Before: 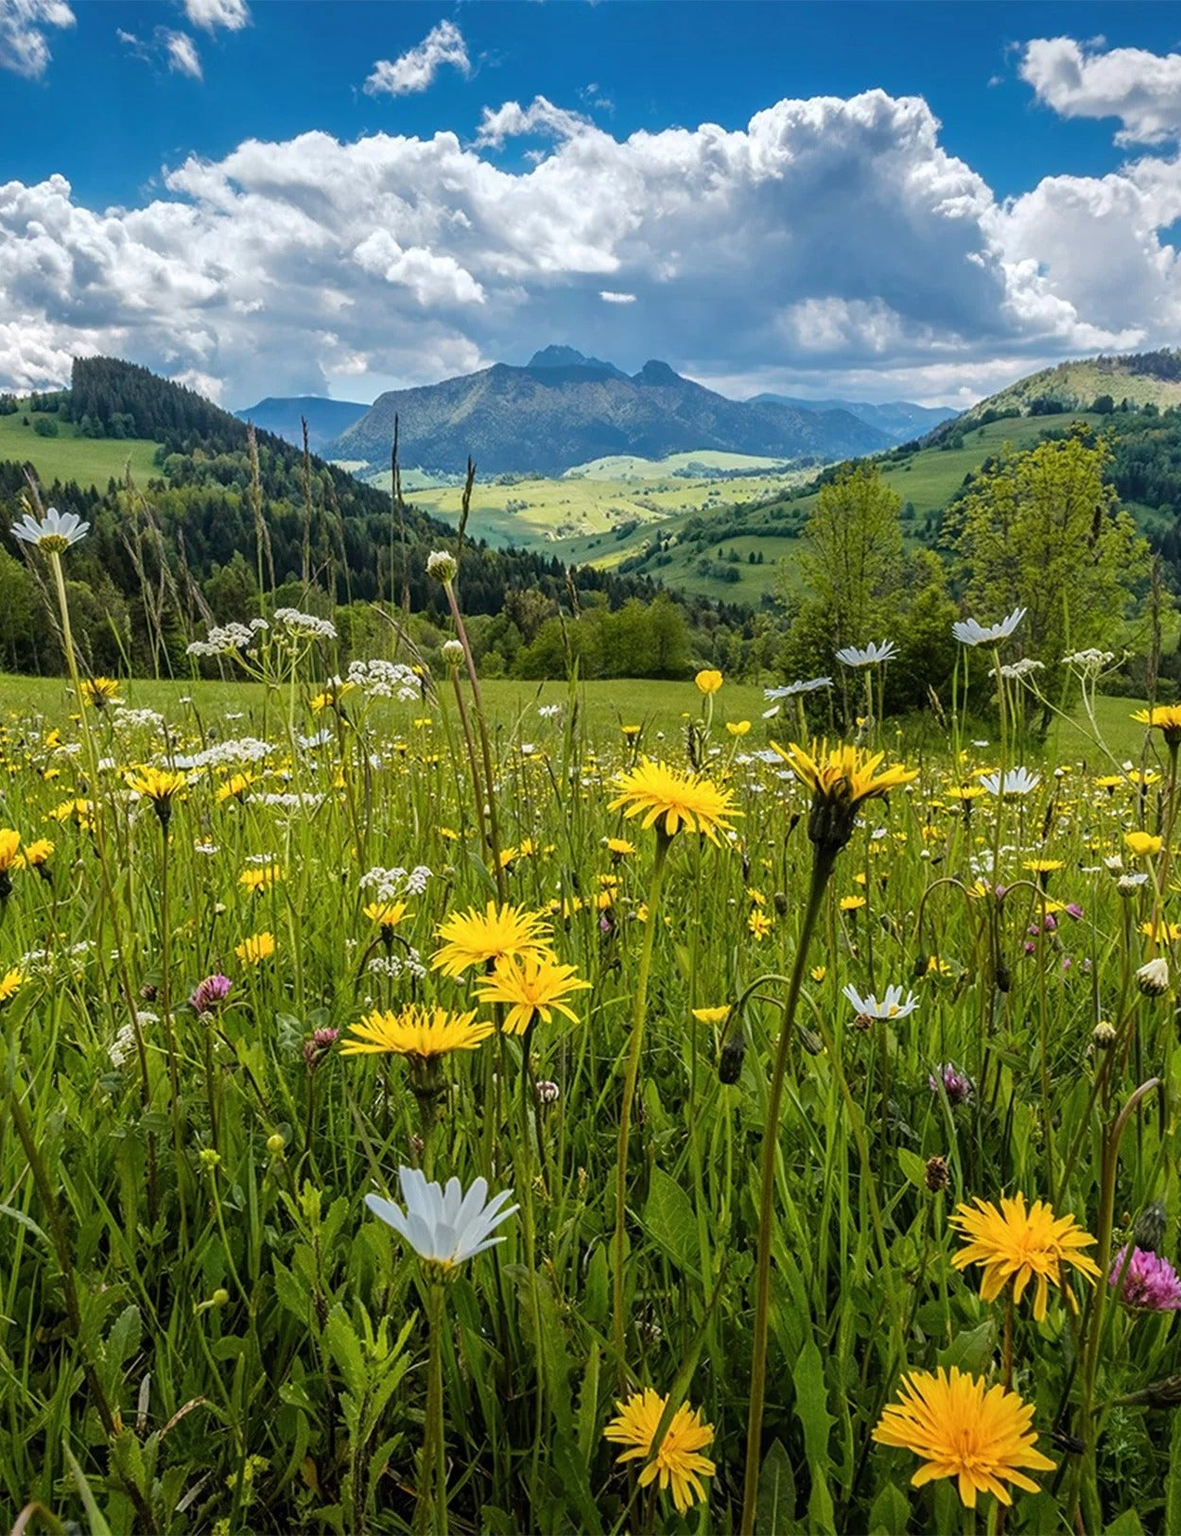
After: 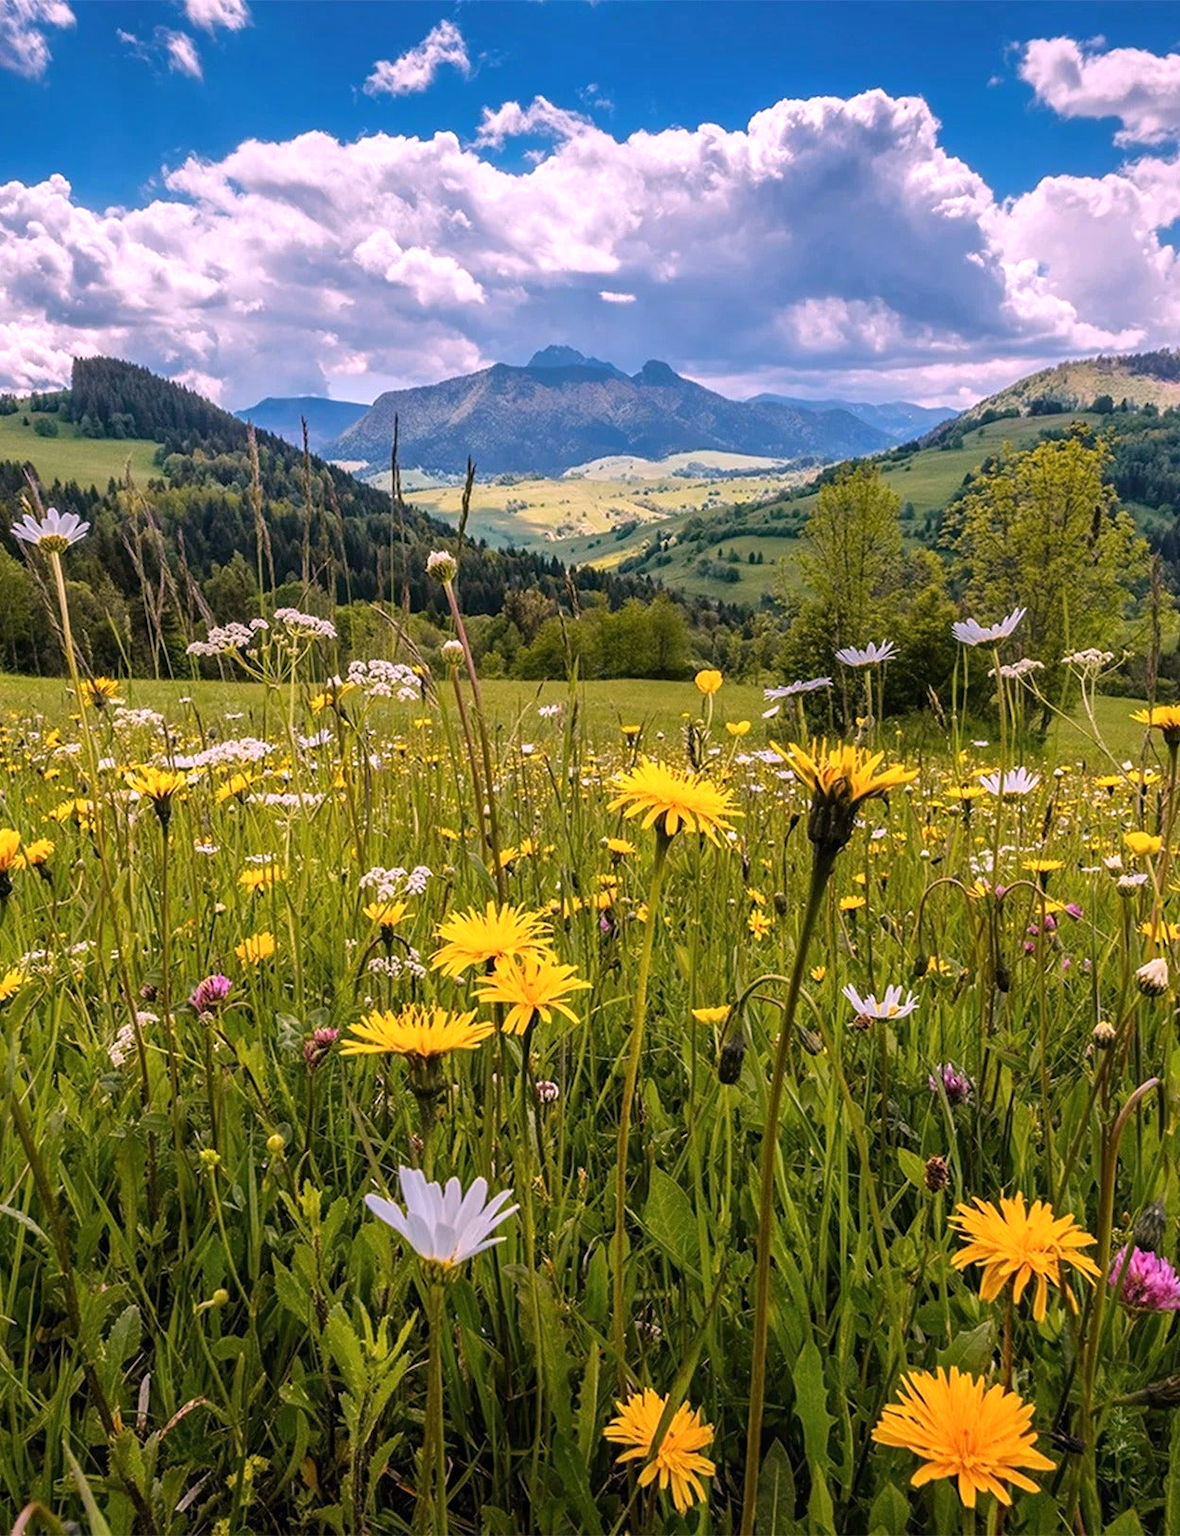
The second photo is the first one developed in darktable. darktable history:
white balance: red 1.188, blue 1.11
exposure: compensate exposure bias true, compensate highlight preservation false
